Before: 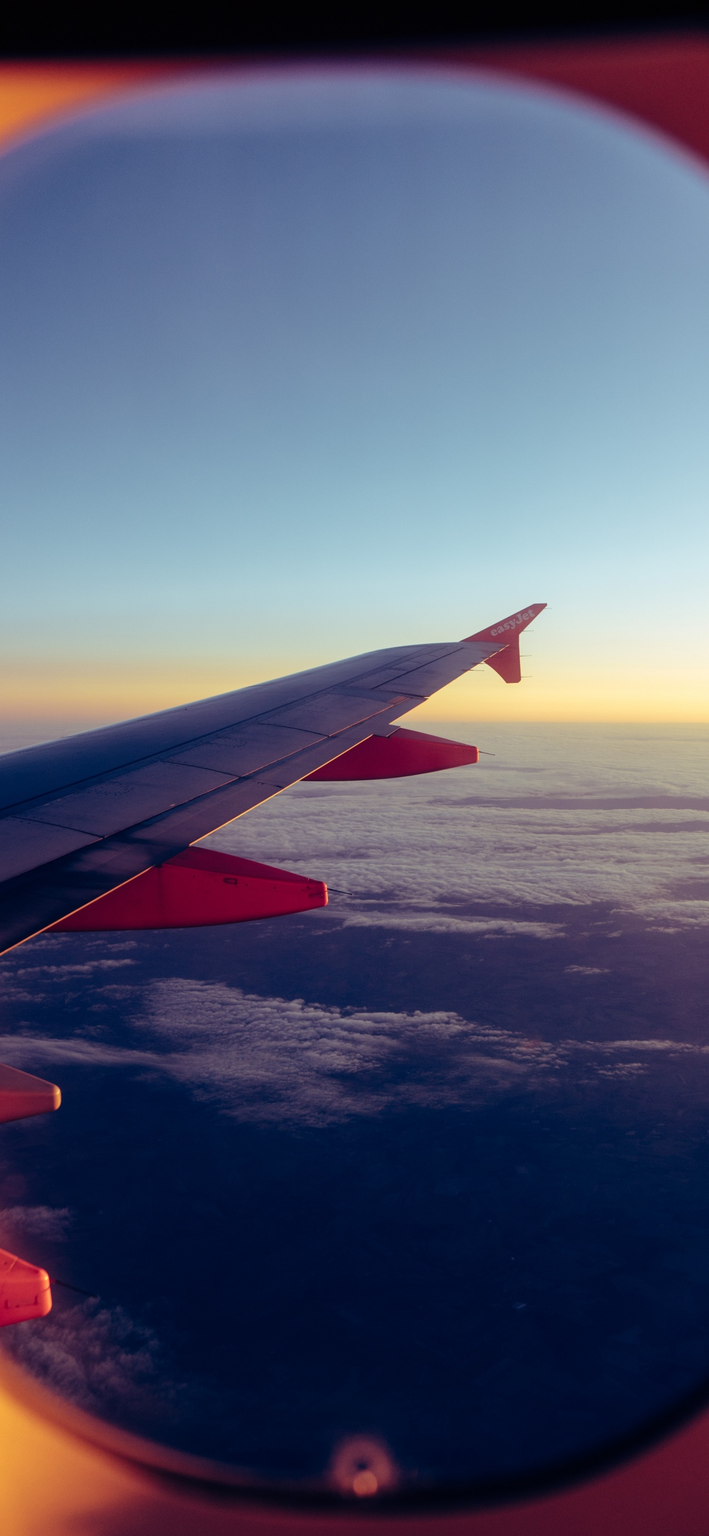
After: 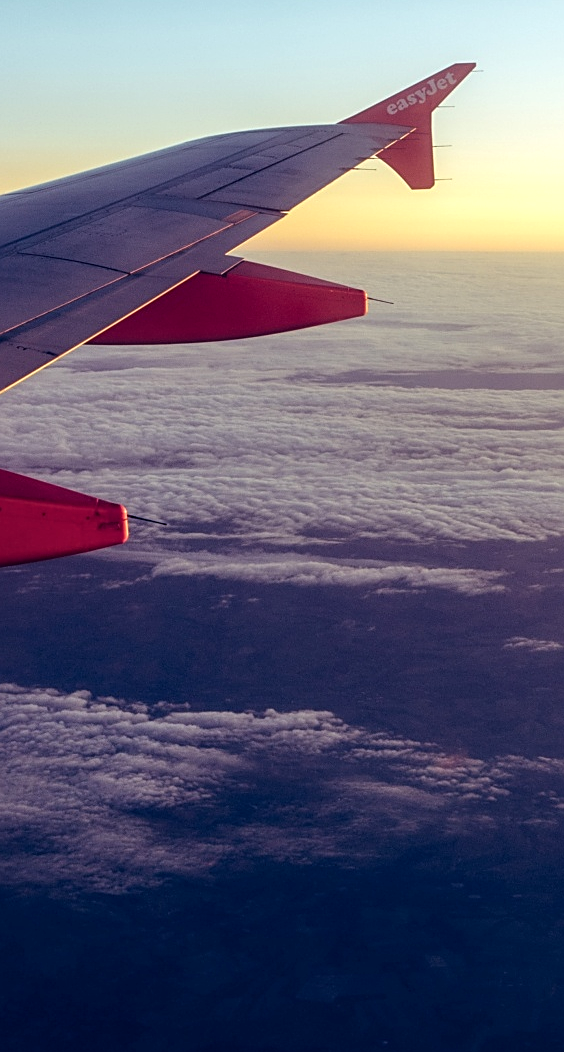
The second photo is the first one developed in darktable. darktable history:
exposure: exposure 0.206 EV, compensate exposure bias true, compensate highlight preservation false
tone equalizer: mask exposure compensation -0.498 EV
sharpen: on, module defaults
crop: left 34.886%, top 36.709%, right 14.953%, bottom 20.093%
local contrast: detail 130%
